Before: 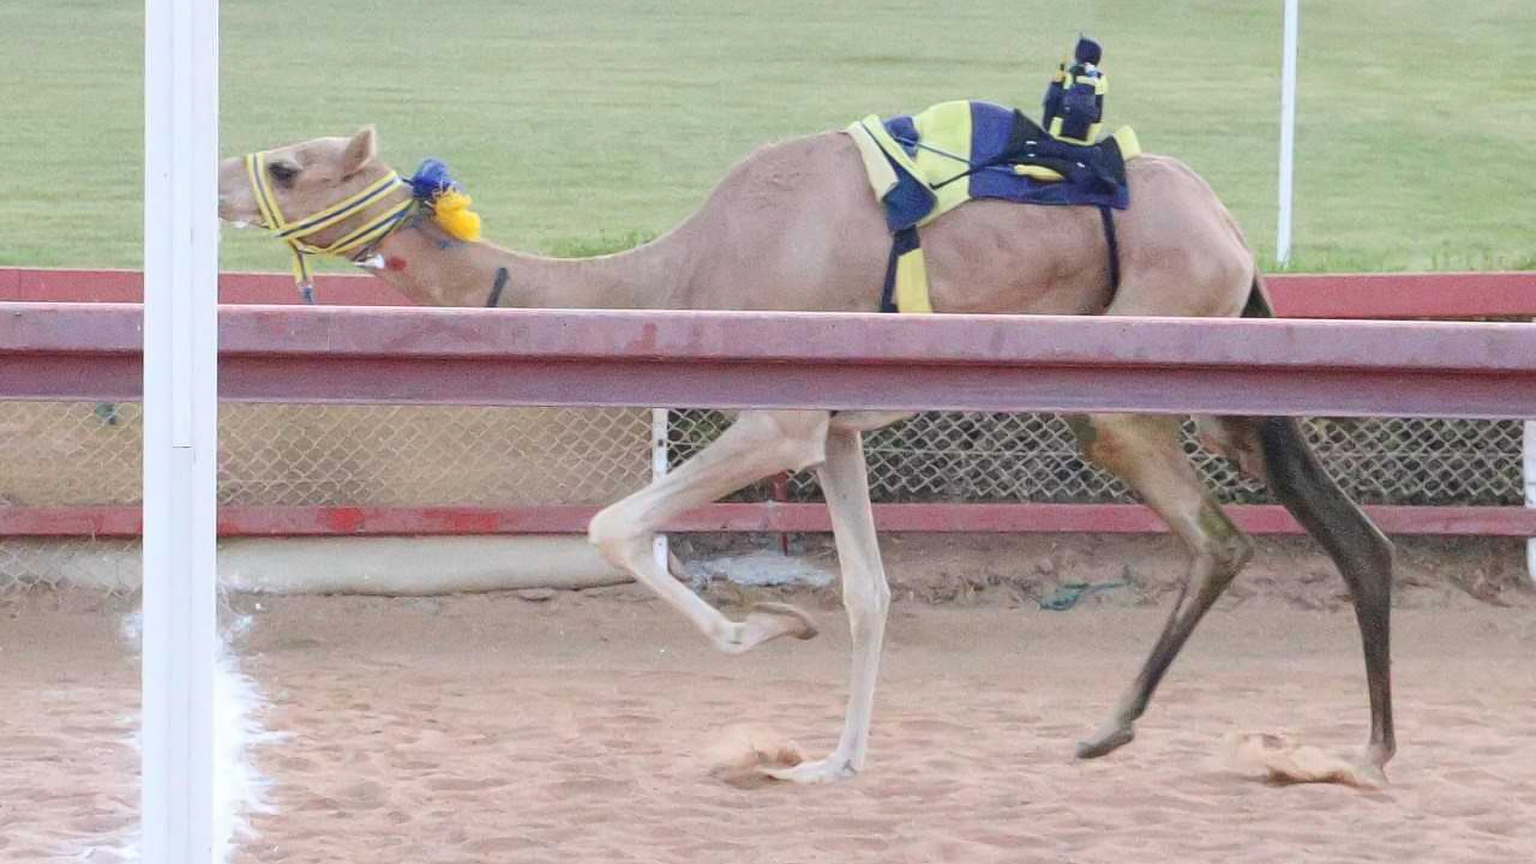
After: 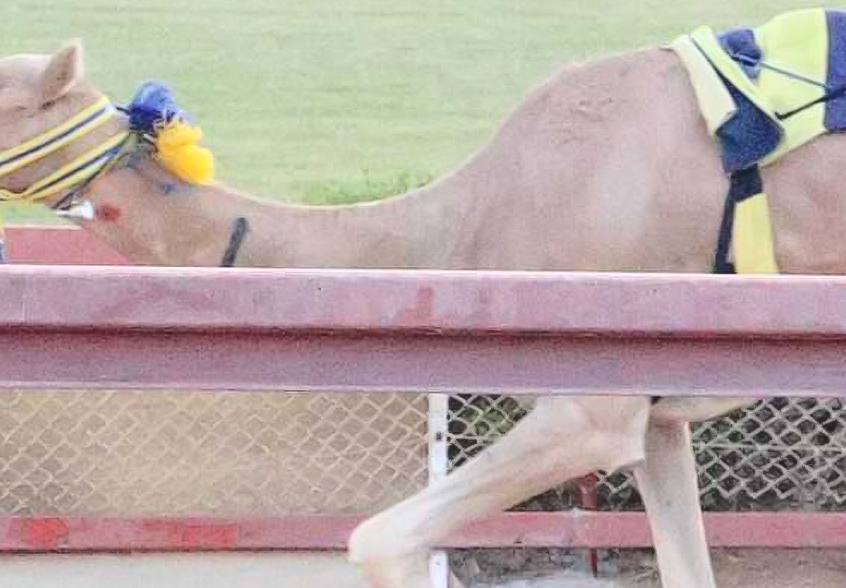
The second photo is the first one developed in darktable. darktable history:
tone curve: curves: ch0 [(0, 0) (0.003, 0.072) (0.011, 0.073) (0.025, 0.072) (0.044, 0.076) (0.069, 0.089) (0.1, 0.103) (0.136, 0.123) (0.177, 0.158) (0.224, 0.21) (0.277, 0.275) (0.335, 0.372) (0.399, 0.463) (0.468, 0.556) (0.543, 0.633) (0.623, 0.712) (0.709, 0.795) (0.801, 0.869) (0.898, 0.942) (1, 1)], color space Lab, independent channels, preserve colors none
crop: left 20.205%, top 10.893%, right 35.709%, bottom 34.611%
